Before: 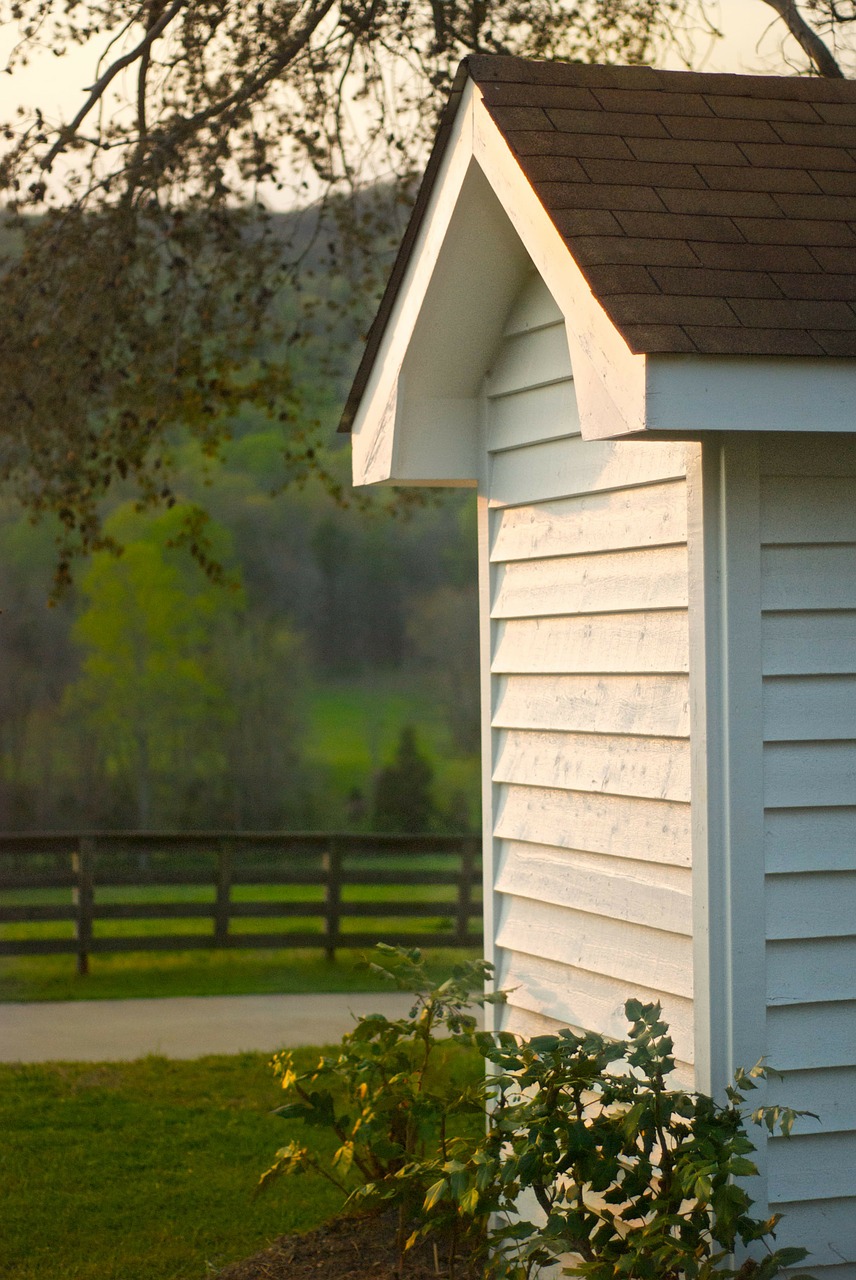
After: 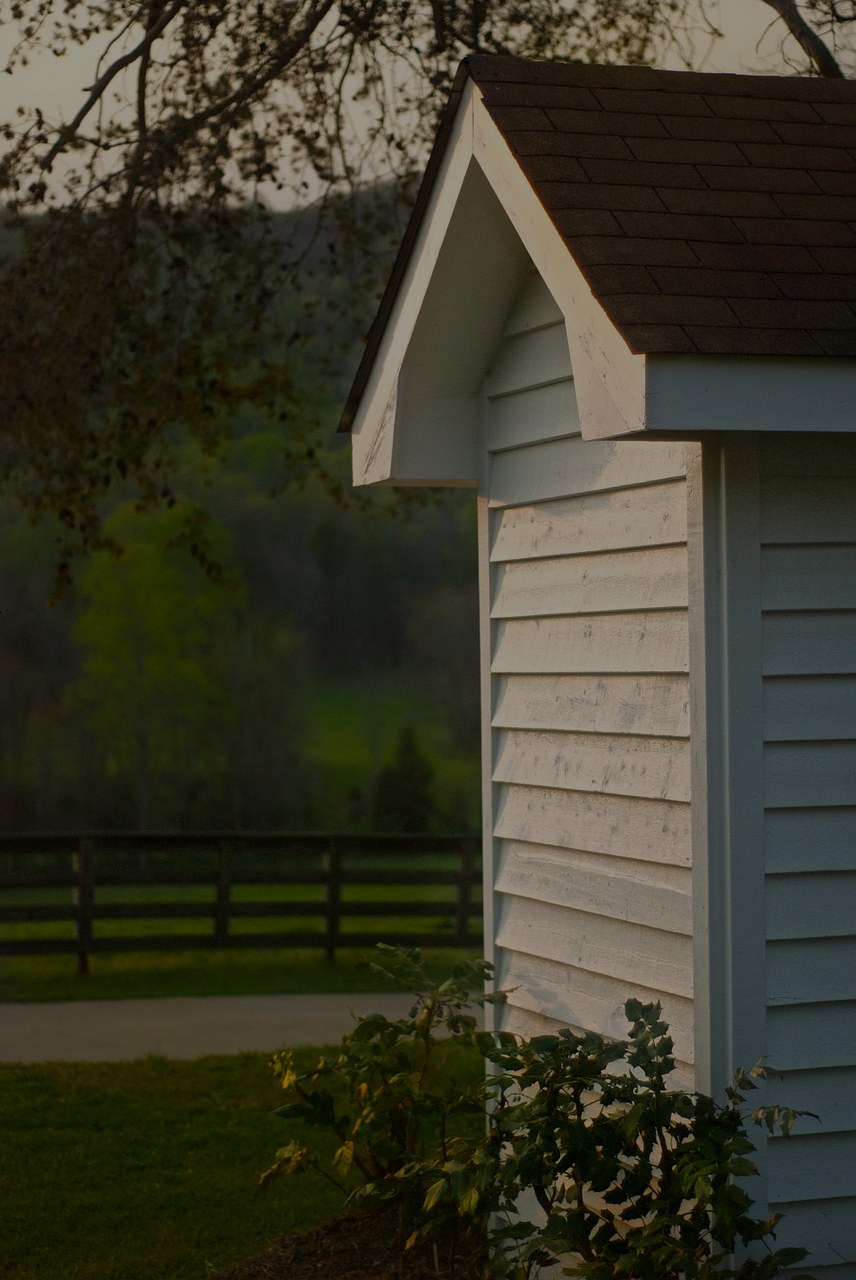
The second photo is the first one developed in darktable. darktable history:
tone equalizer: -8 EV -1.96 EV, -7 EV -1.98 EV, -6 EV -1.99 EV, -5 EV -1.96 EV, -4 EV -2 EV, -3 EV -1.99 EV, -2 EV -1.99 EV, -1 EV -1.61 EV, +0 EV -2 EV, edges refinement/feathering 500, mask exposure compensation -1.57 EV, preserve details no
